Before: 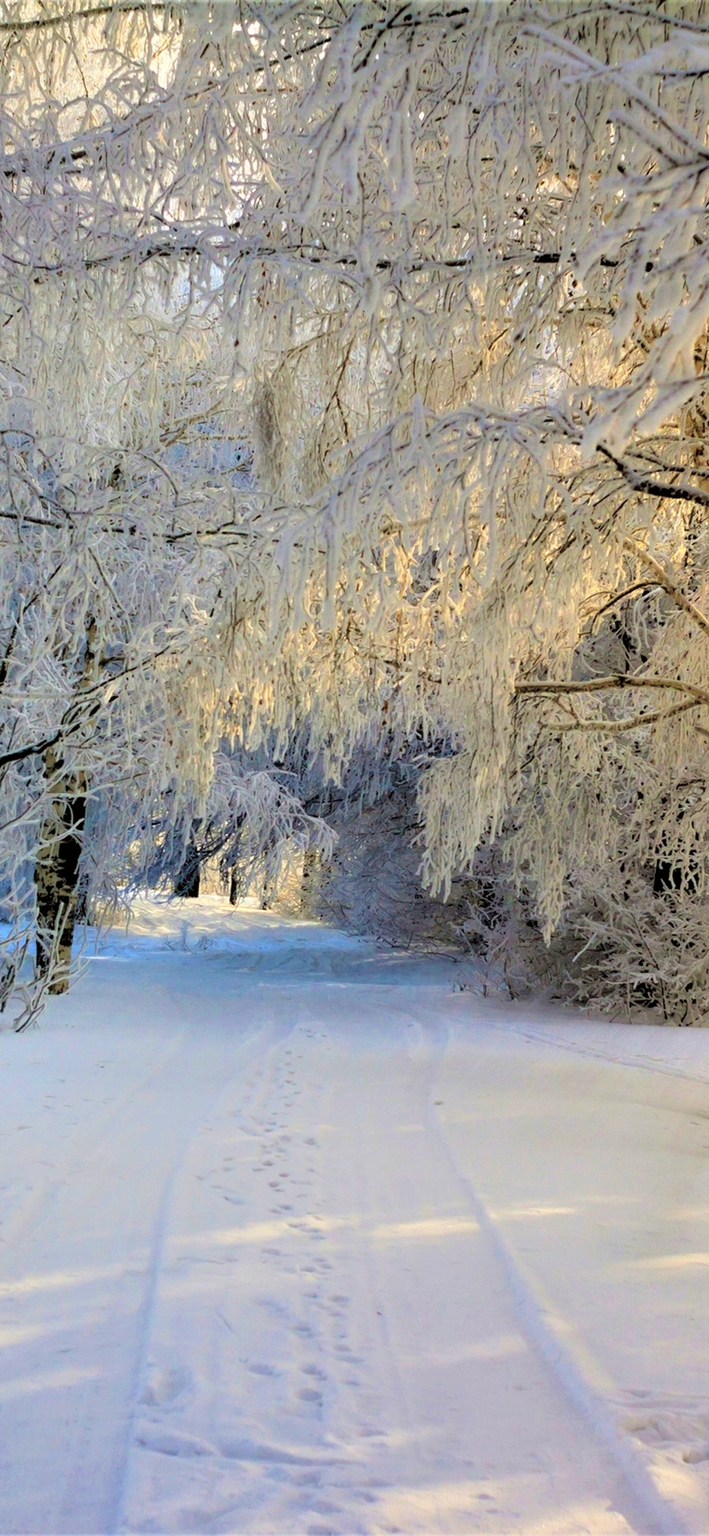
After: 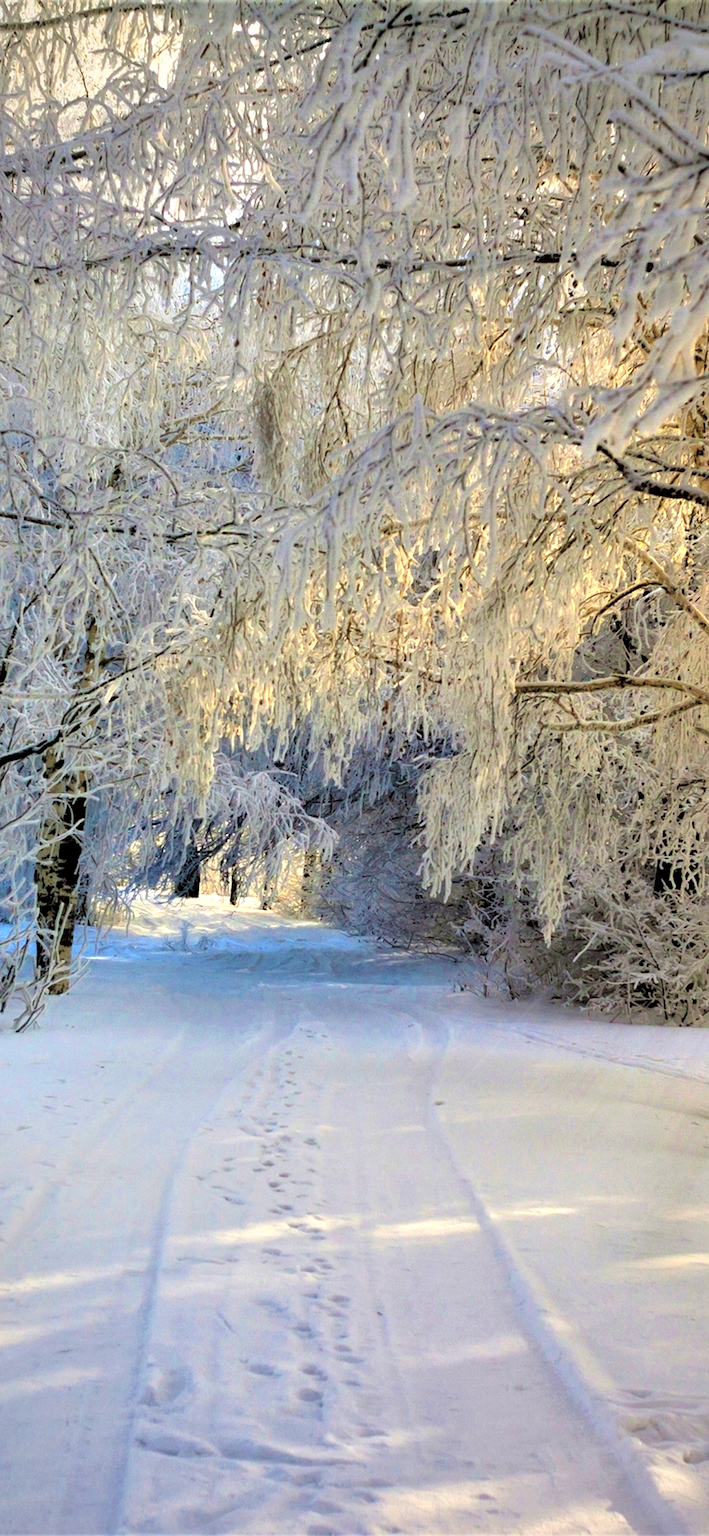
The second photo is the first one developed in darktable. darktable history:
vignetting: fall-off start 72.84%, fall-off radius 108.69%, width/height ratio 0.734, unbound false
local contrast: mode bilateral grid, contrast 21, coarseness 51, detail 119%, midtone range 0.2
exposure: exposure 0.207 EV, compensate exposure bias true, compensate highlight preservation false
color balance rgb: perceptual saturation grading › global saturation -0.097%, perceptual brilliance grading › highlights 2.821%, global vibrance 5.835%
shadows and highlights: shadows 10.26, white point adjustment 0.981, highlights -40.05
